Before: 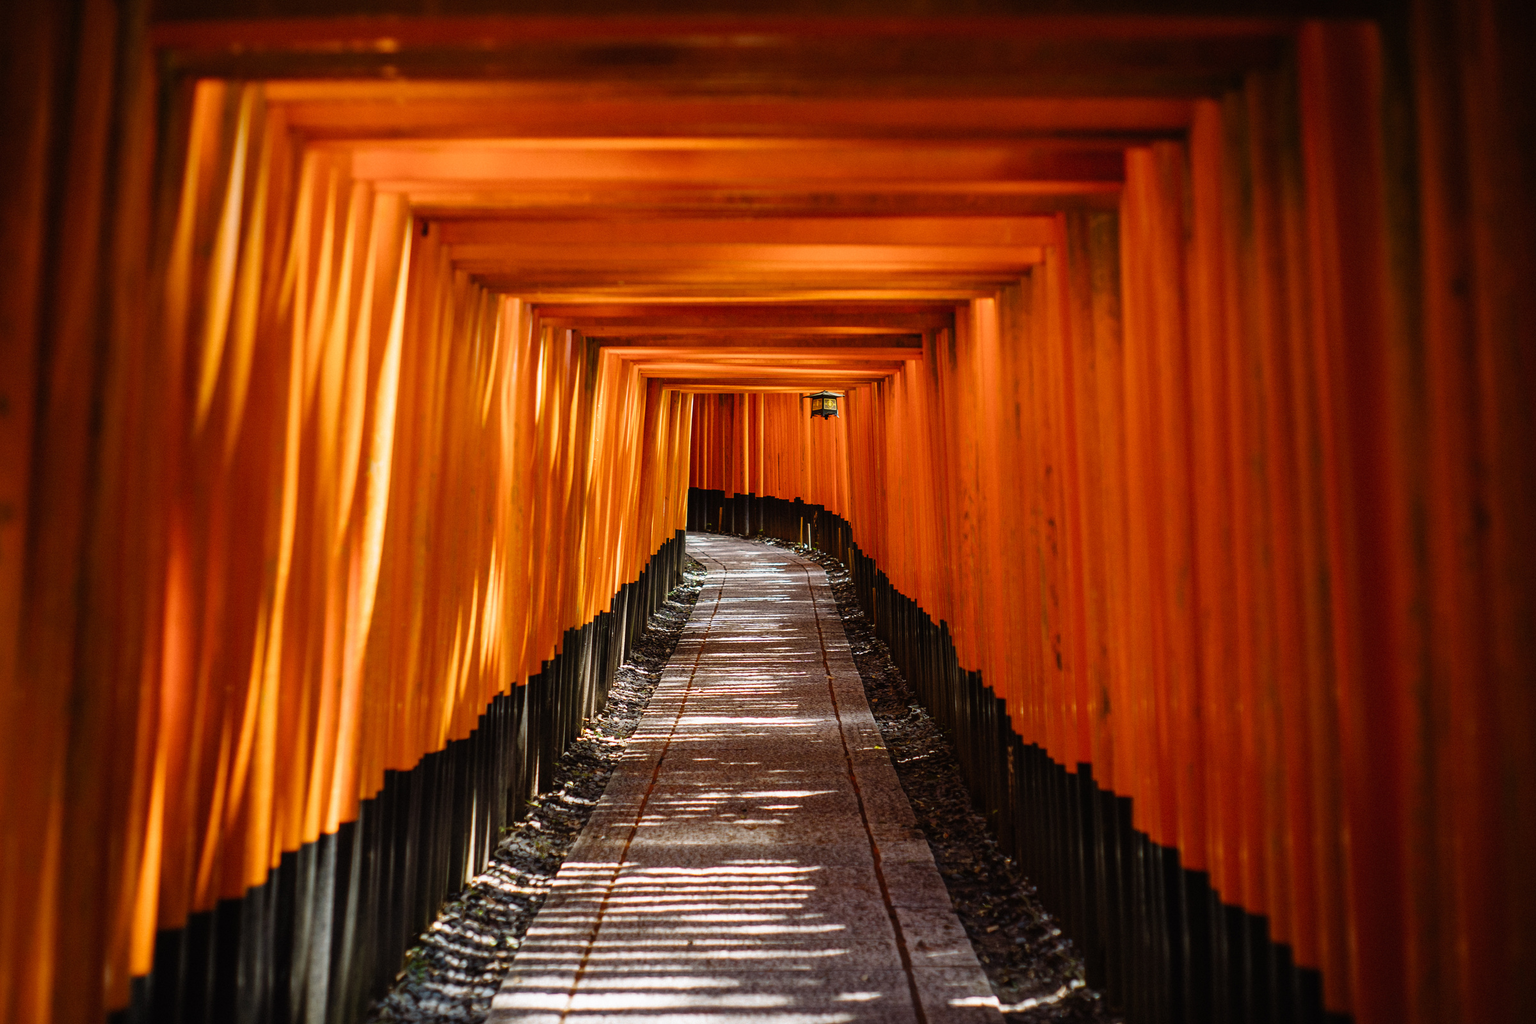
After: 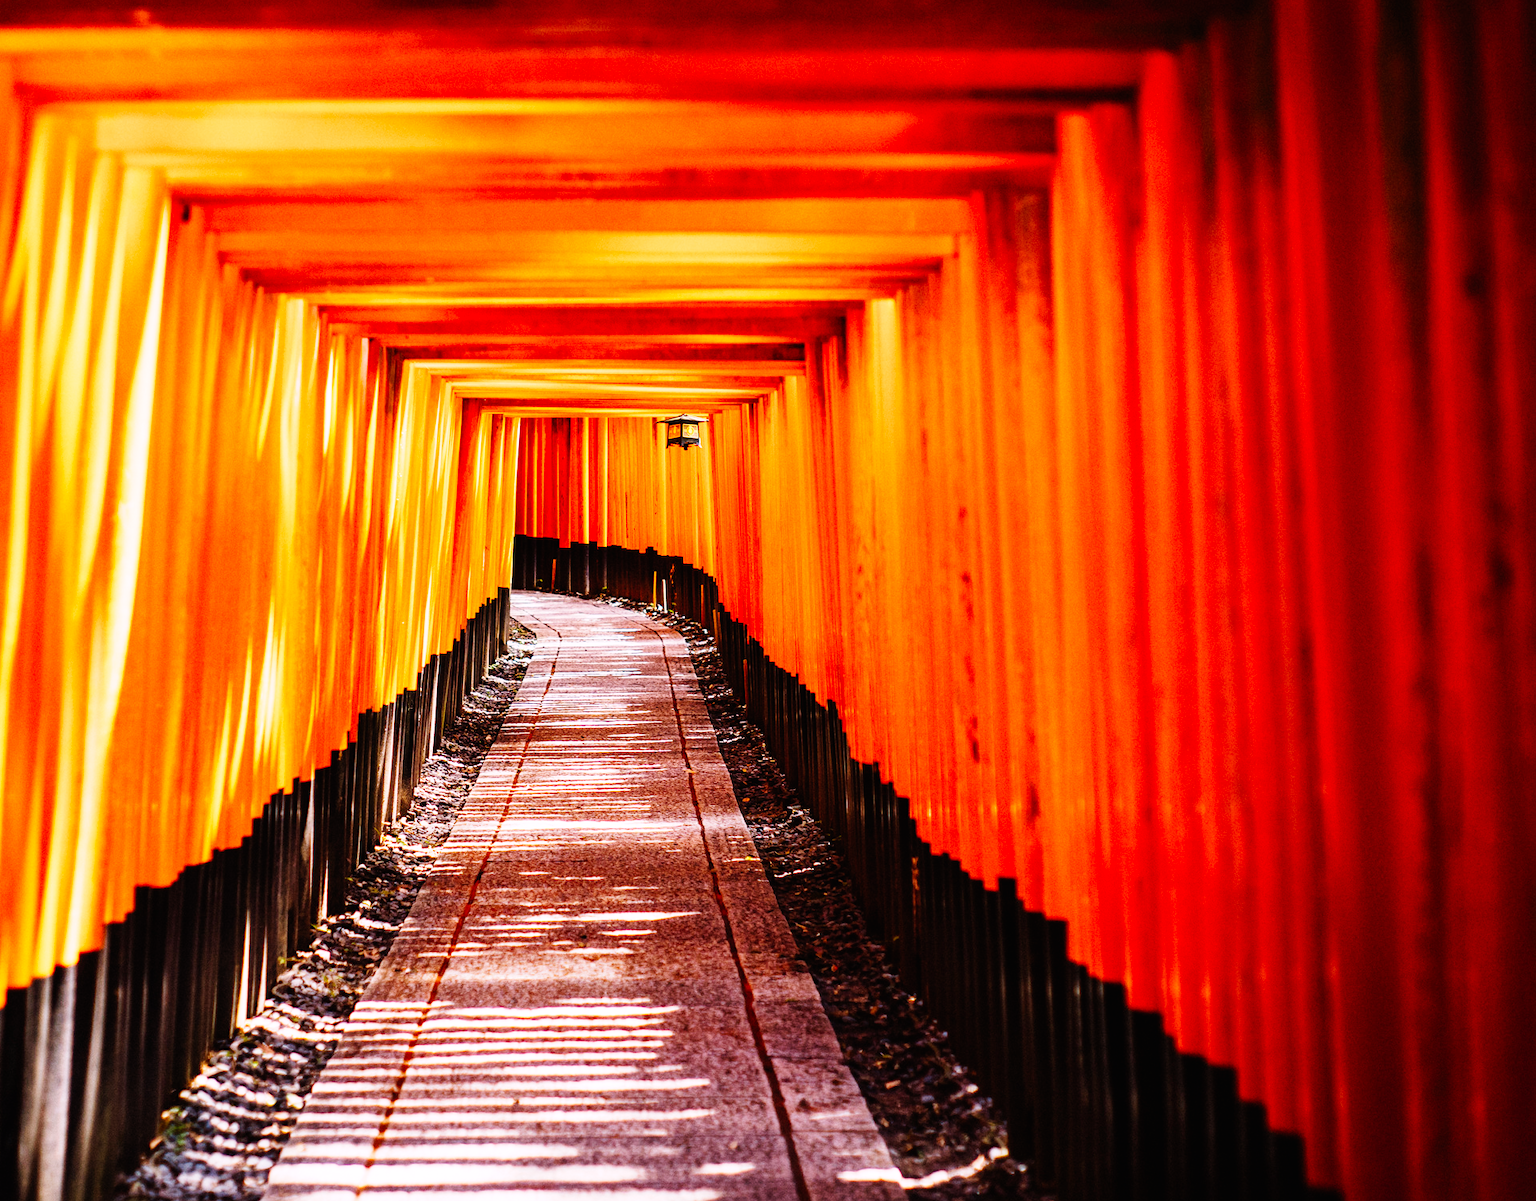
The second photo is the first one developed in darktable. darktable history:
white balance: red 1.188, blue 1.11
crop and rotate: left 17.959%, top 5.771%, right 1.742%
base curve: curves: ch0 [(0, 0) (0, 0.001) (0.001, 0.001) (0.004, 0.002) (0.007, 0.004) (0.015, 0.013) (0.033, 0.045) (0.052, 0.096) (0.075, 0.17) (0.099, 0.241) (0.163, 0.42) (0.219, 0.55) (0.259, 0.616) (0.327, 0.722) (0.365, 0.765) (0.522, 0.873) (0.547, 0.881) (0.689, 0.919) (0.826, 0.952) (1, 1)], preserve colors none
